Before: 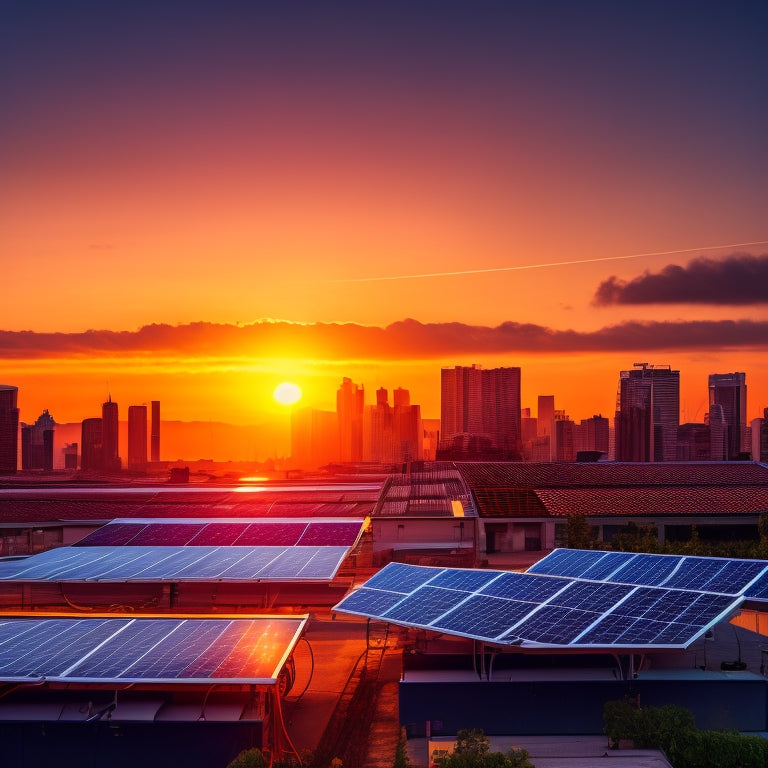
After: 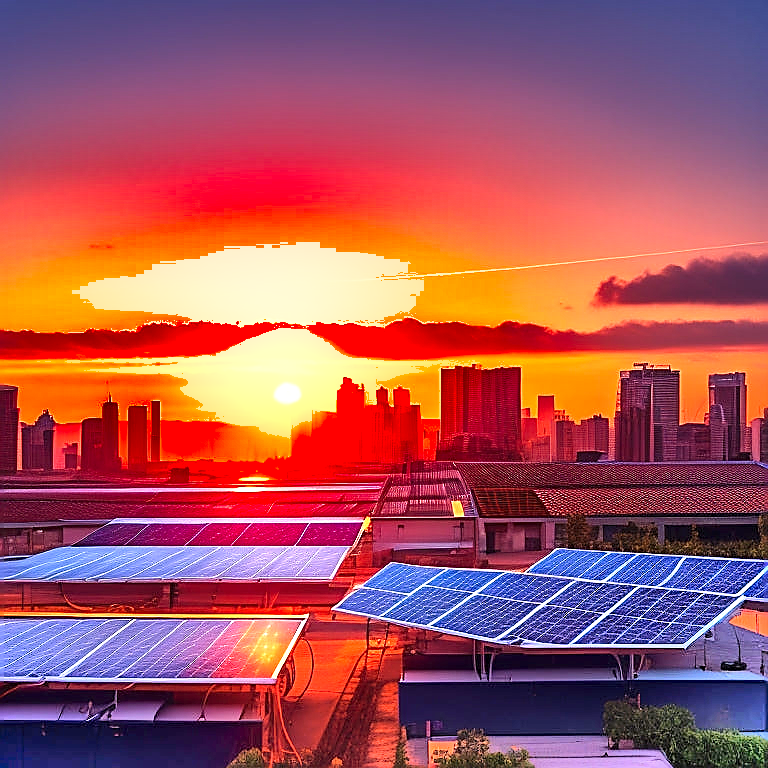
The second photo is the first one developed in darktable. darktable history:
sharpen: radius 1.4, amount 1.25, threshold 0.7
shadows and highlights: radius 123.98, shadows 100, white point adjustment -3, highlights -100, highlights color adjustment 89.84%, soften with gaussian
exposure: exposure 1.15 EV, compensate highlight preservation false
white balance: red 1.05, blue 1.072
